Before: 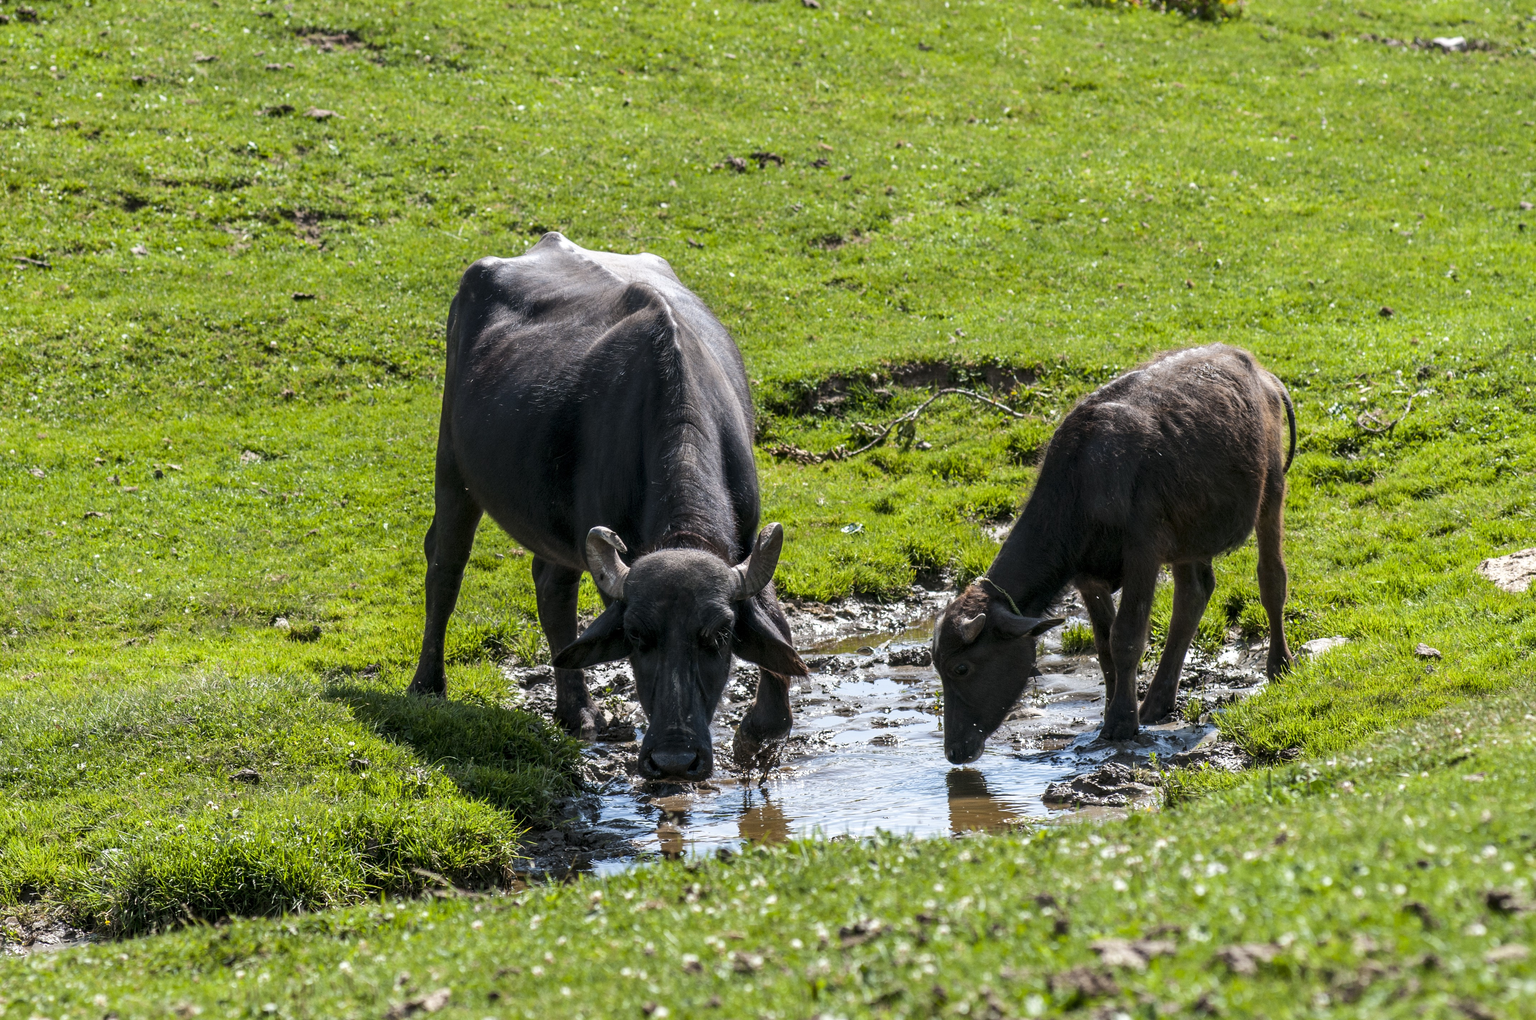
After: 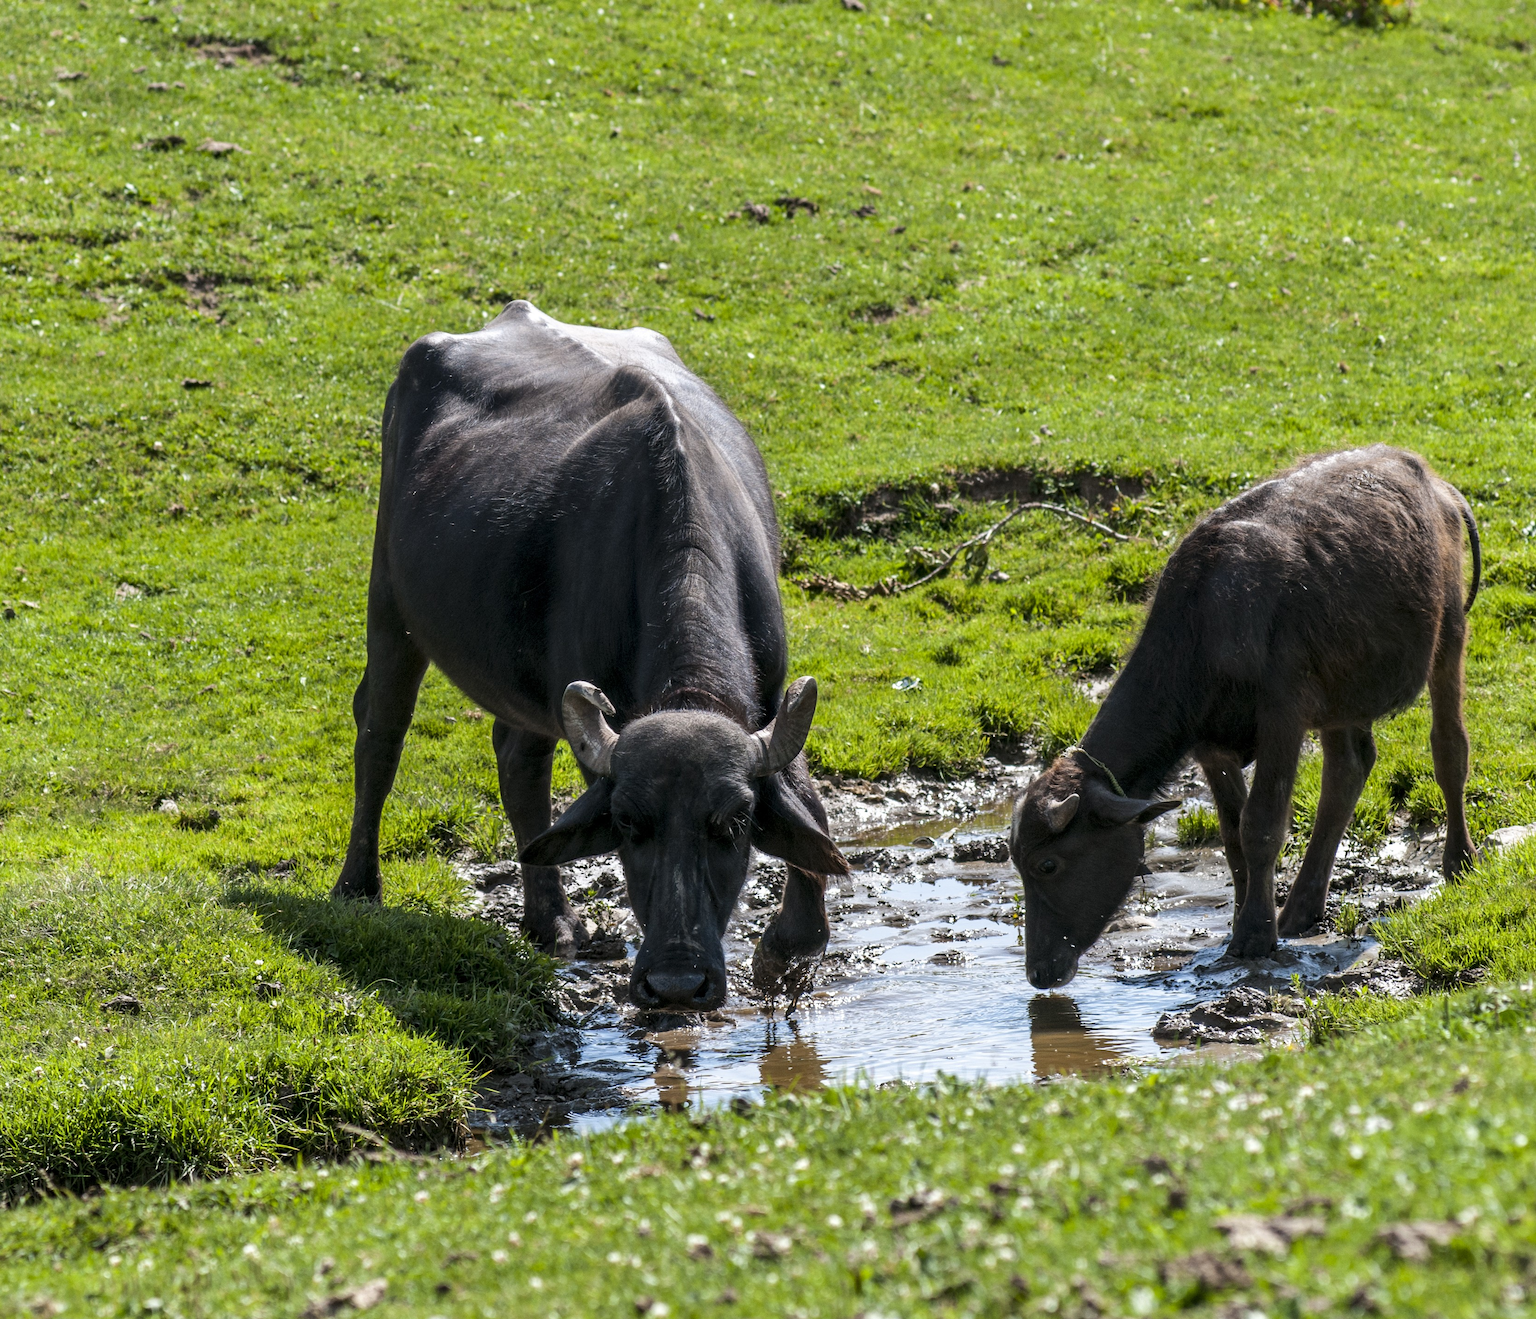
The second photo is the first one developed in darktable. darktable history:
crop: left 9.88%, right 12.81%
